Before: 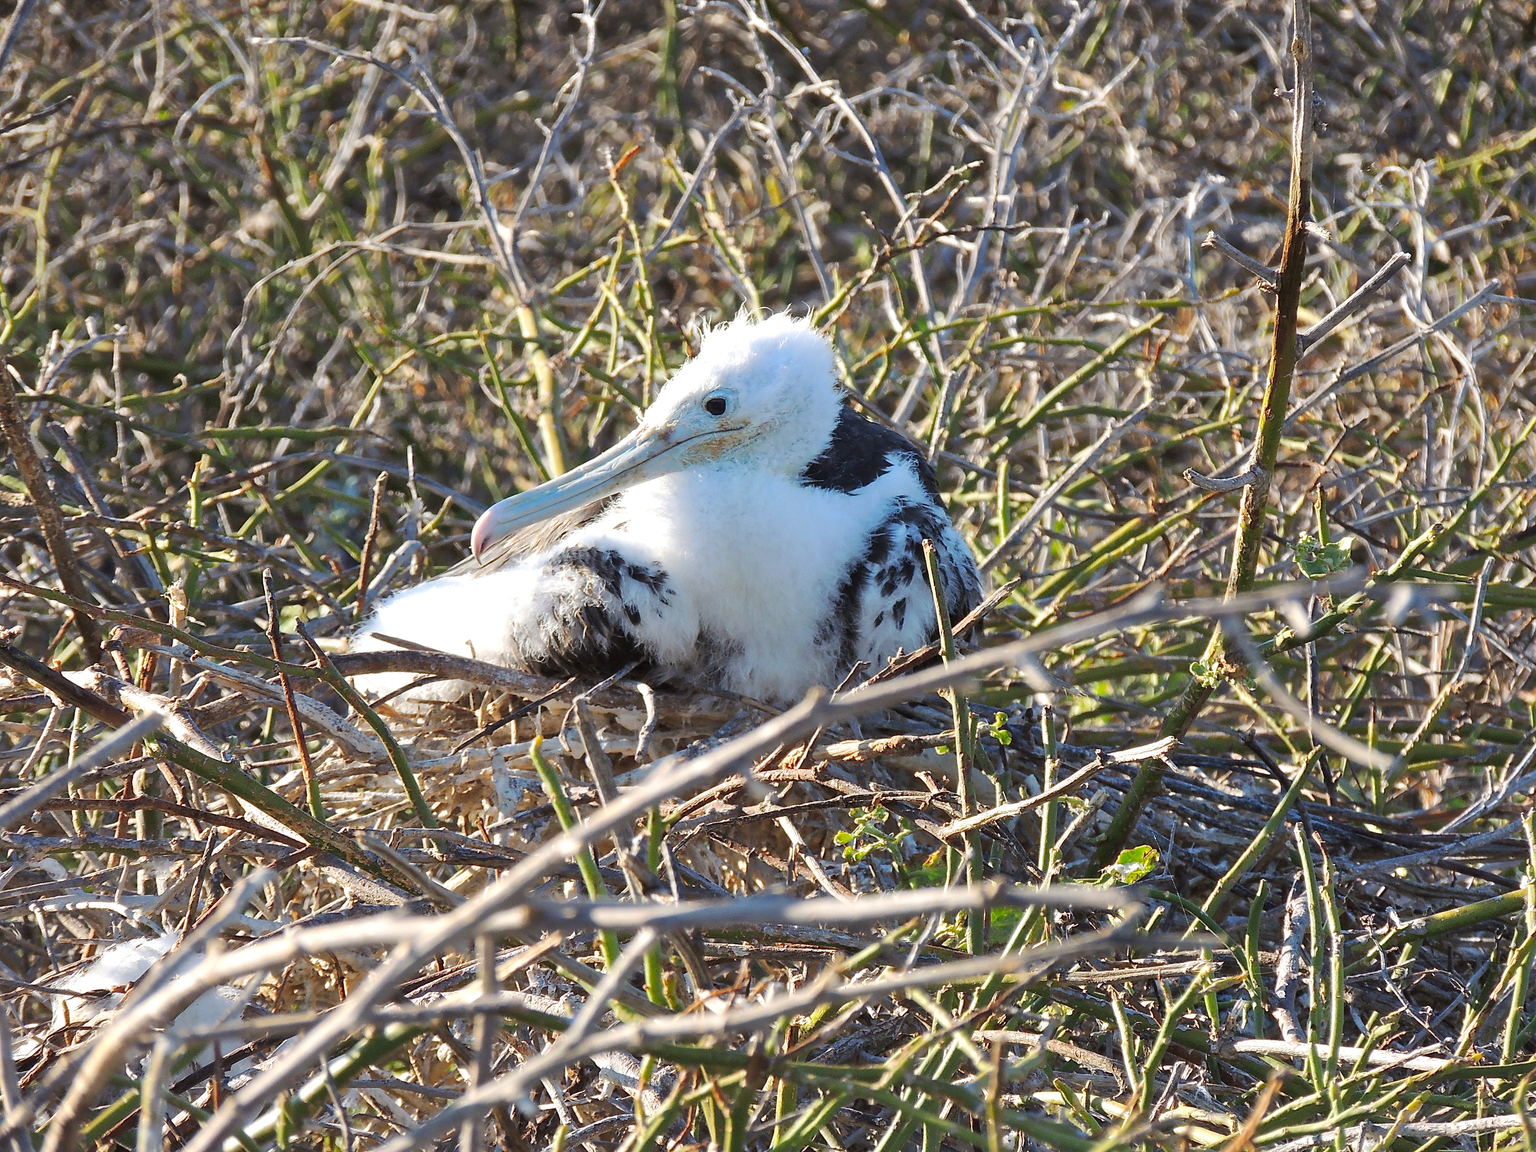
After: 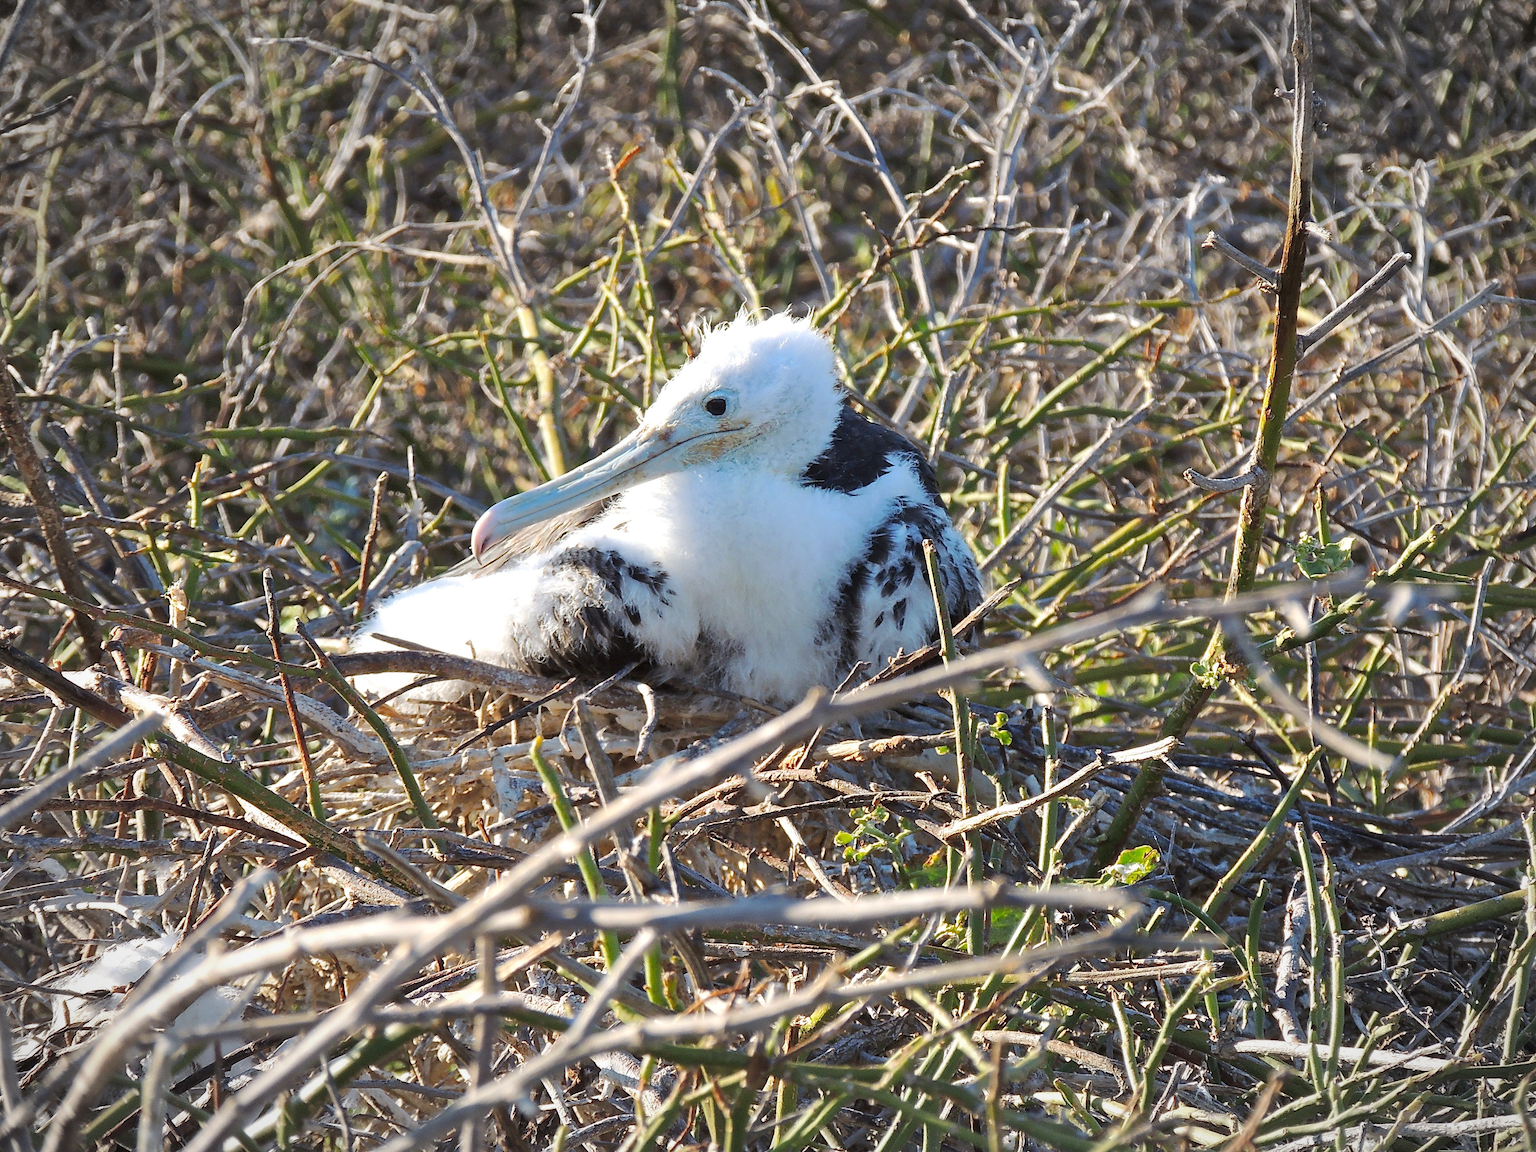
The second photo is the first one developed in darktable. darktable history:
vignetting: brightness -0.292, automatic ratio true, unbound false
